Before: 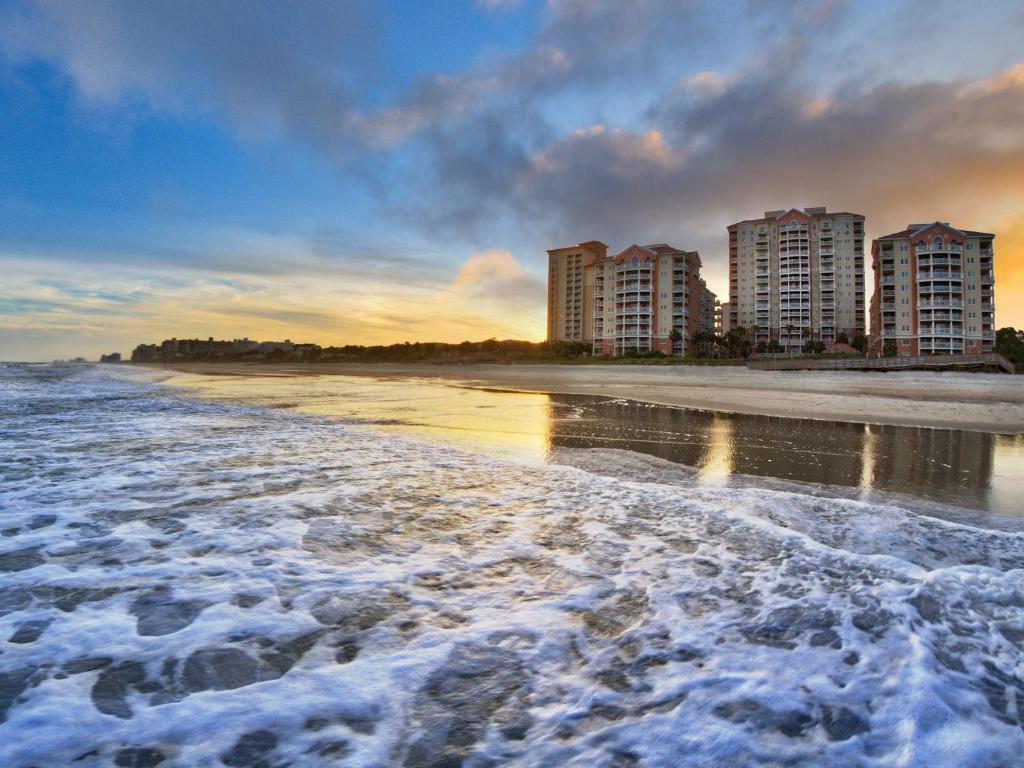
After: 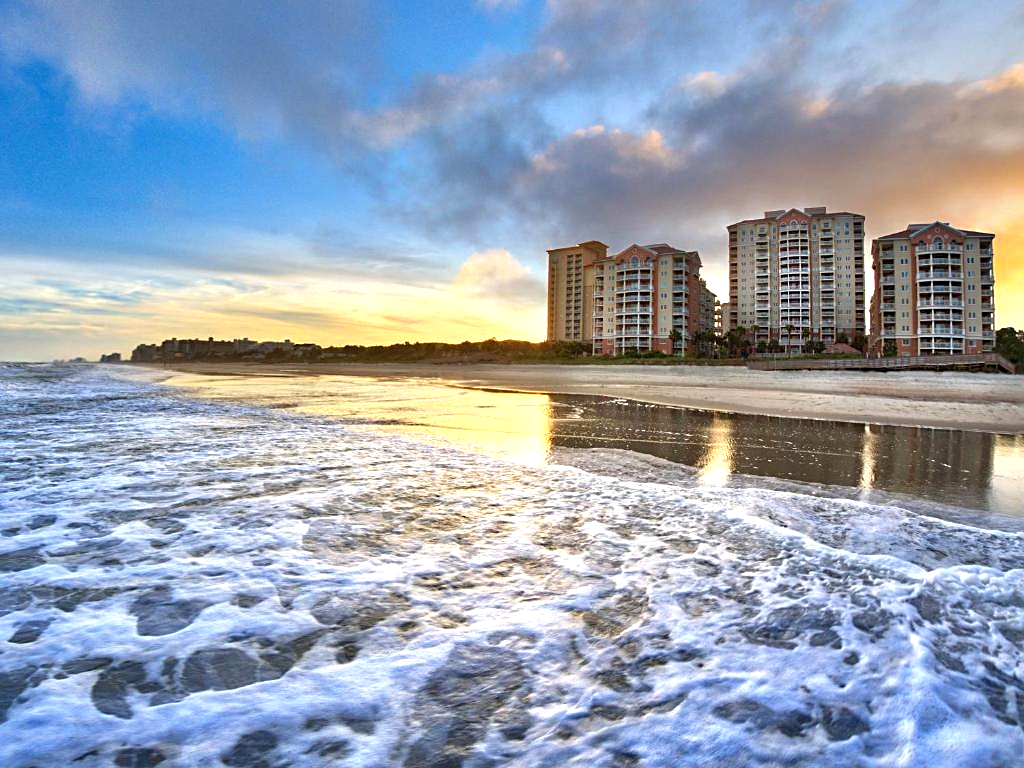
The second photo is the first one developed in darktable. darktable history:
sharpen: amount 0.498
base curve: preserve colors none
color balance rgb: perceptual saturation grading › global saturation -2.261%, perceptual saturation grading › highlights -7.324%, perceptual saturation grading › mid-tones 7.741%, perceptual saturation grading › shadows 3.359%, perceptual brilliance grading › global brilliance 17.388%
